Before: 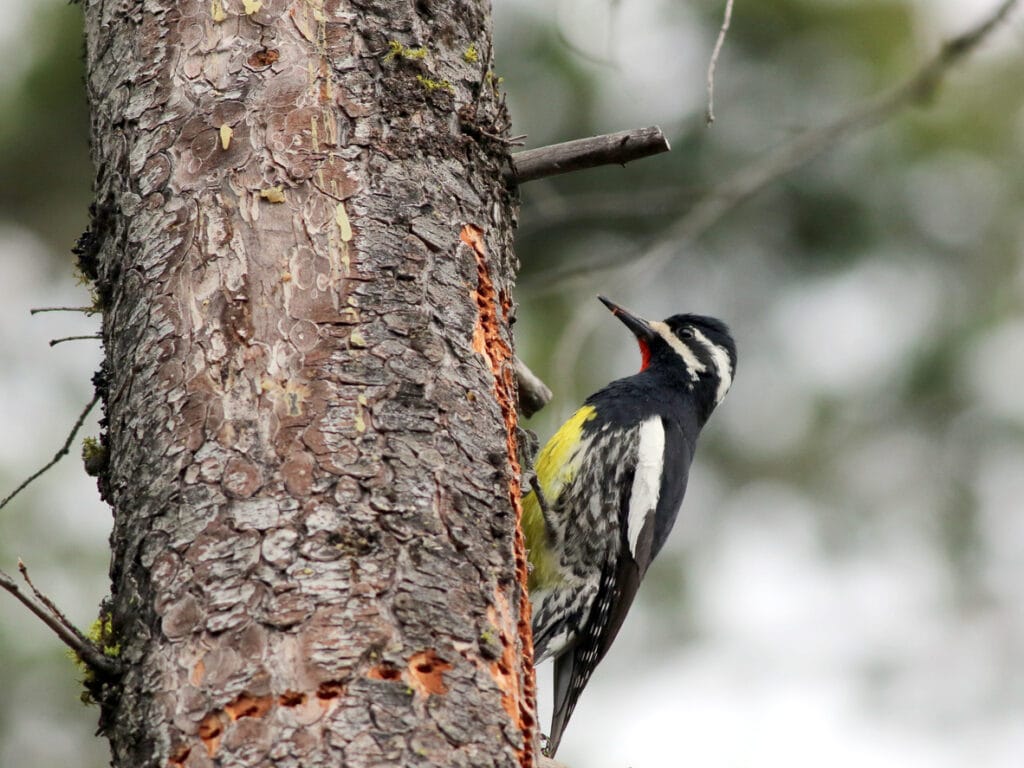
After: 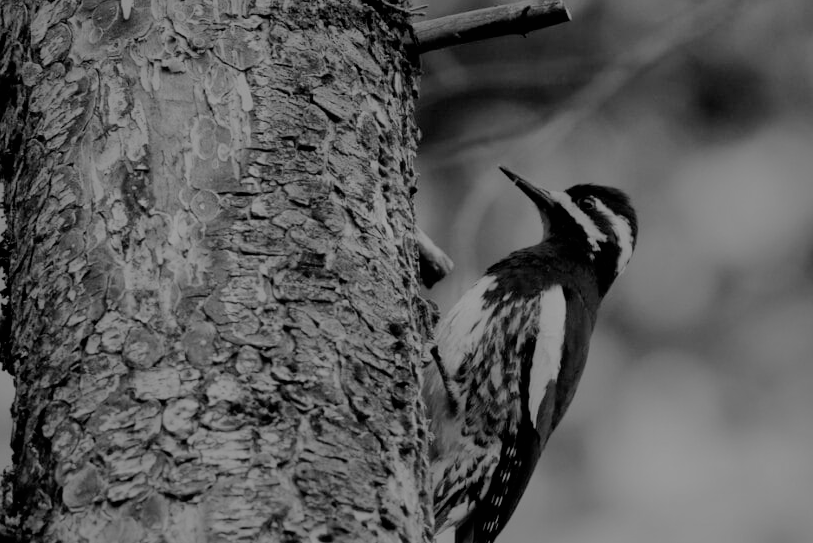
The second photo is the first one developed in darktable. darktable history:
filmic rgb: black relative exposure -5 EV, hardness 2.88, contrast 1.2
crop: left 9.712%, top 16.928%, right 10.845%, bottom 12.332%
shadows and highlights: shadows 40, highlights -60
monochrome: a 79.32, b 81.83, size 1.1
